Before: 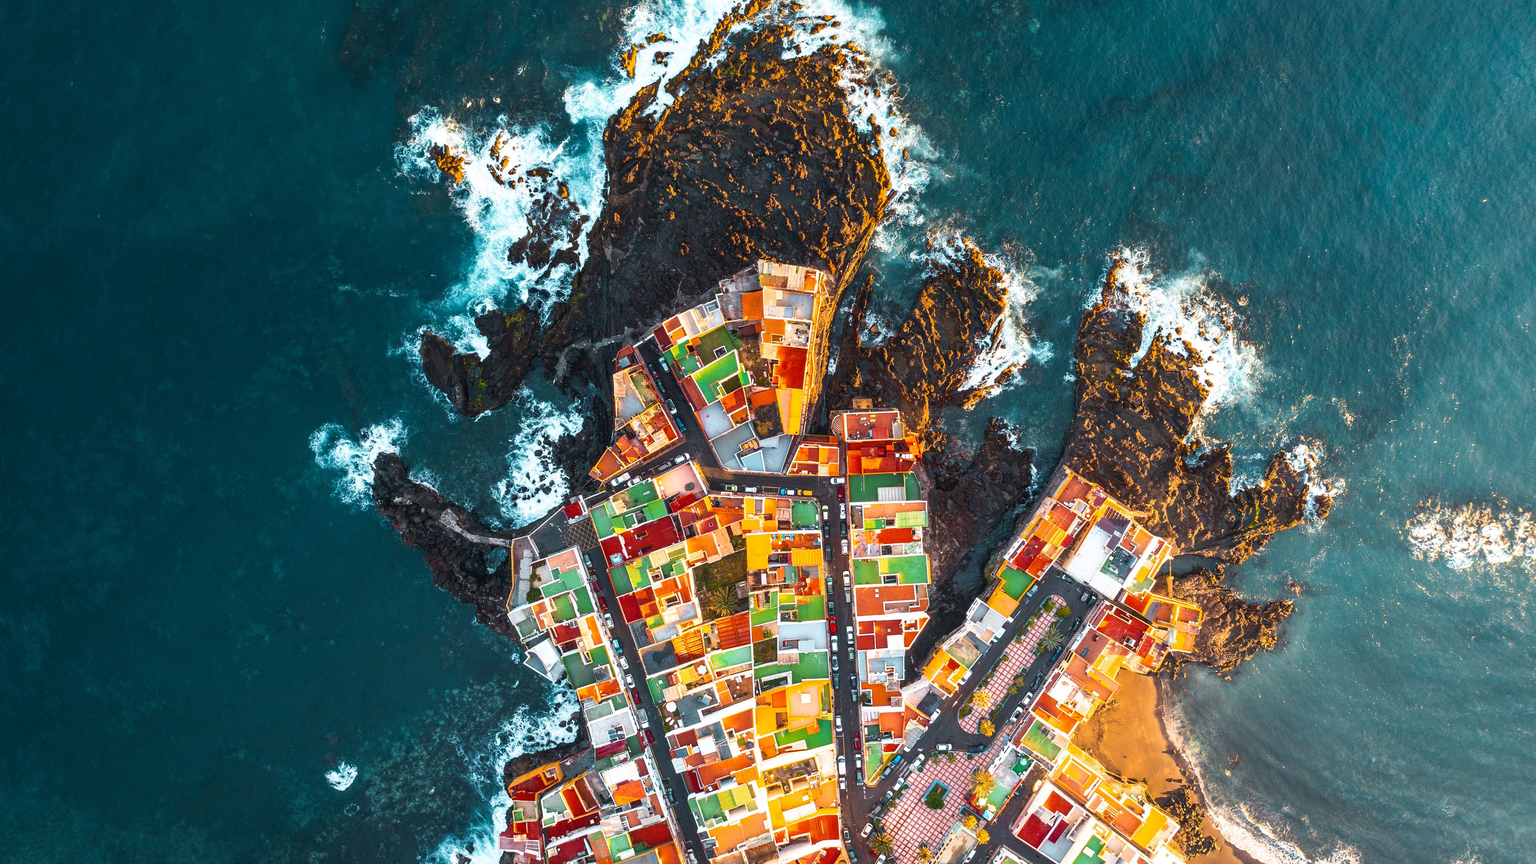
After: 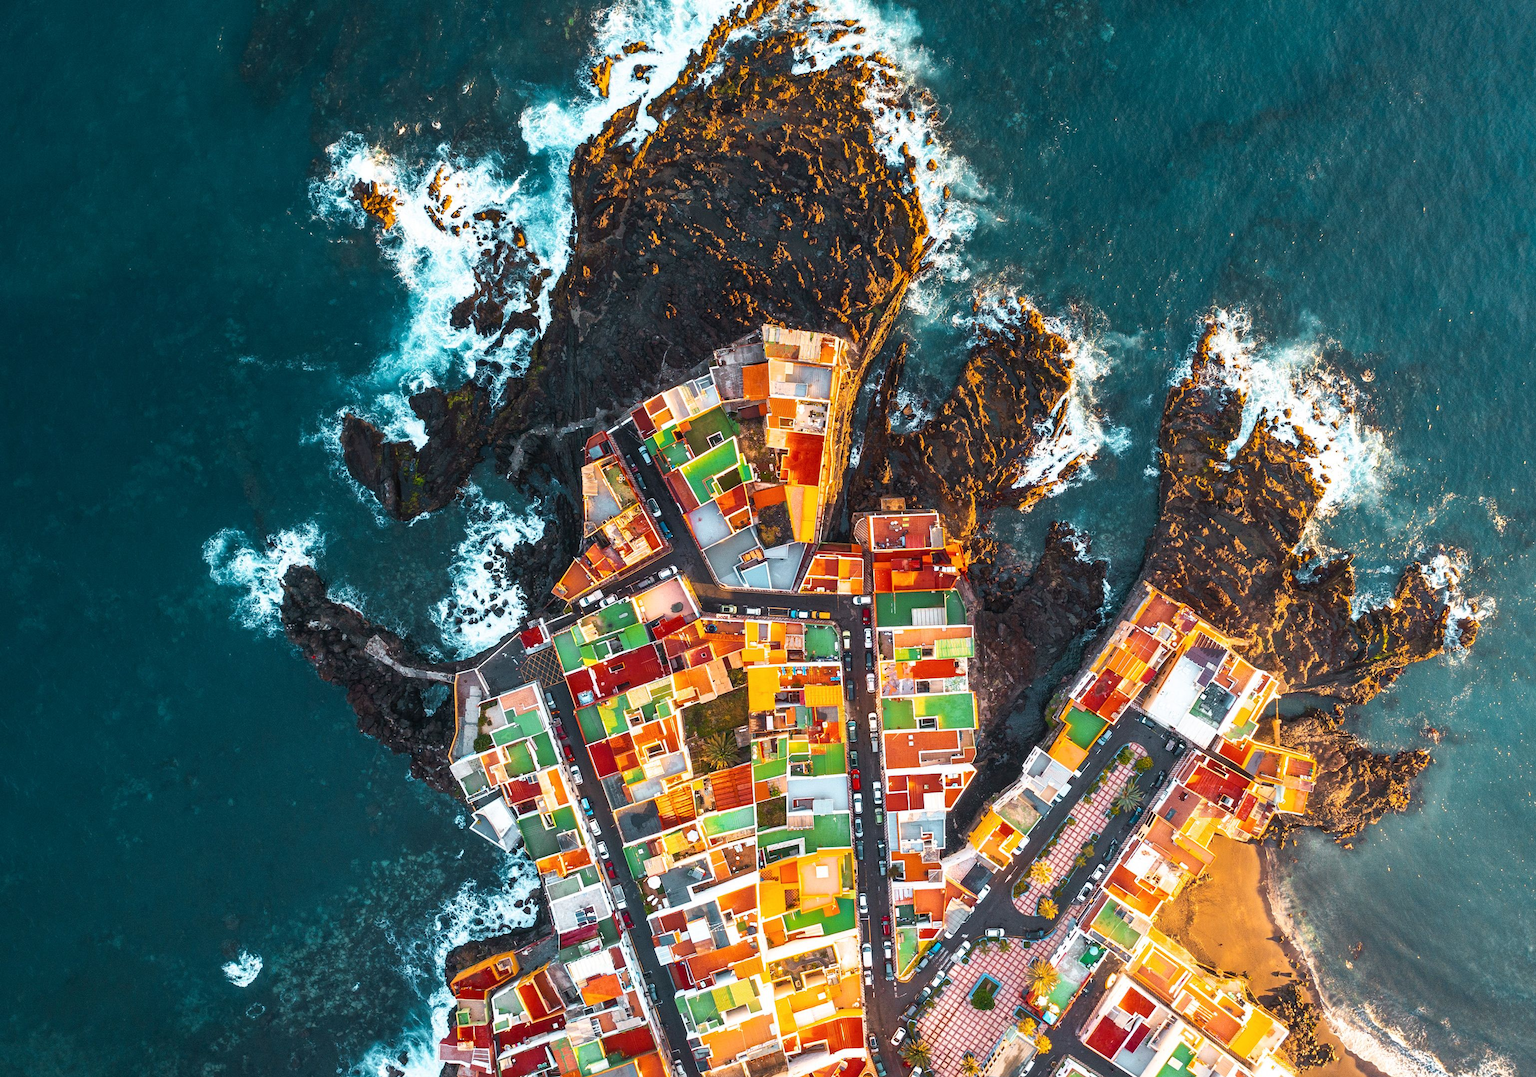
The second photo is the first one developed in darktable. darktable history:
color calibration: illuminant same as pipeline (D50), adaptation none (bypass), x 0.332, y 0.334, temperature 5017.2 K
crop and rotate: left 9.606%, right 10.254%
